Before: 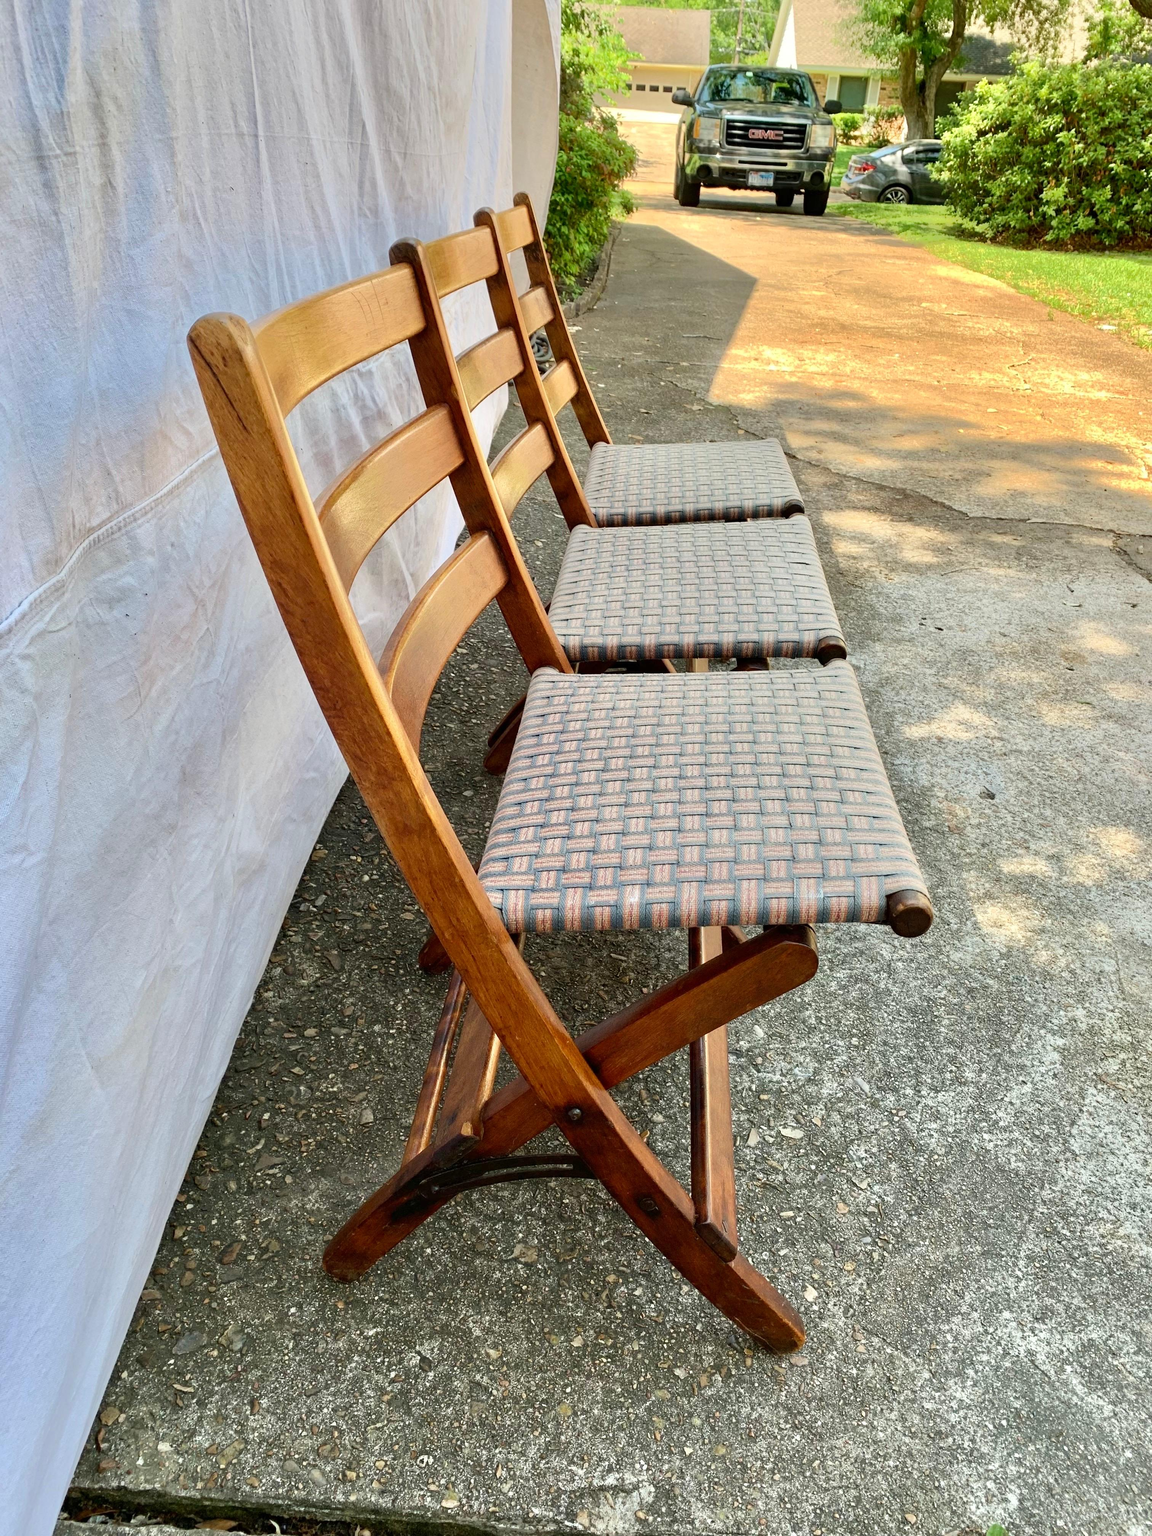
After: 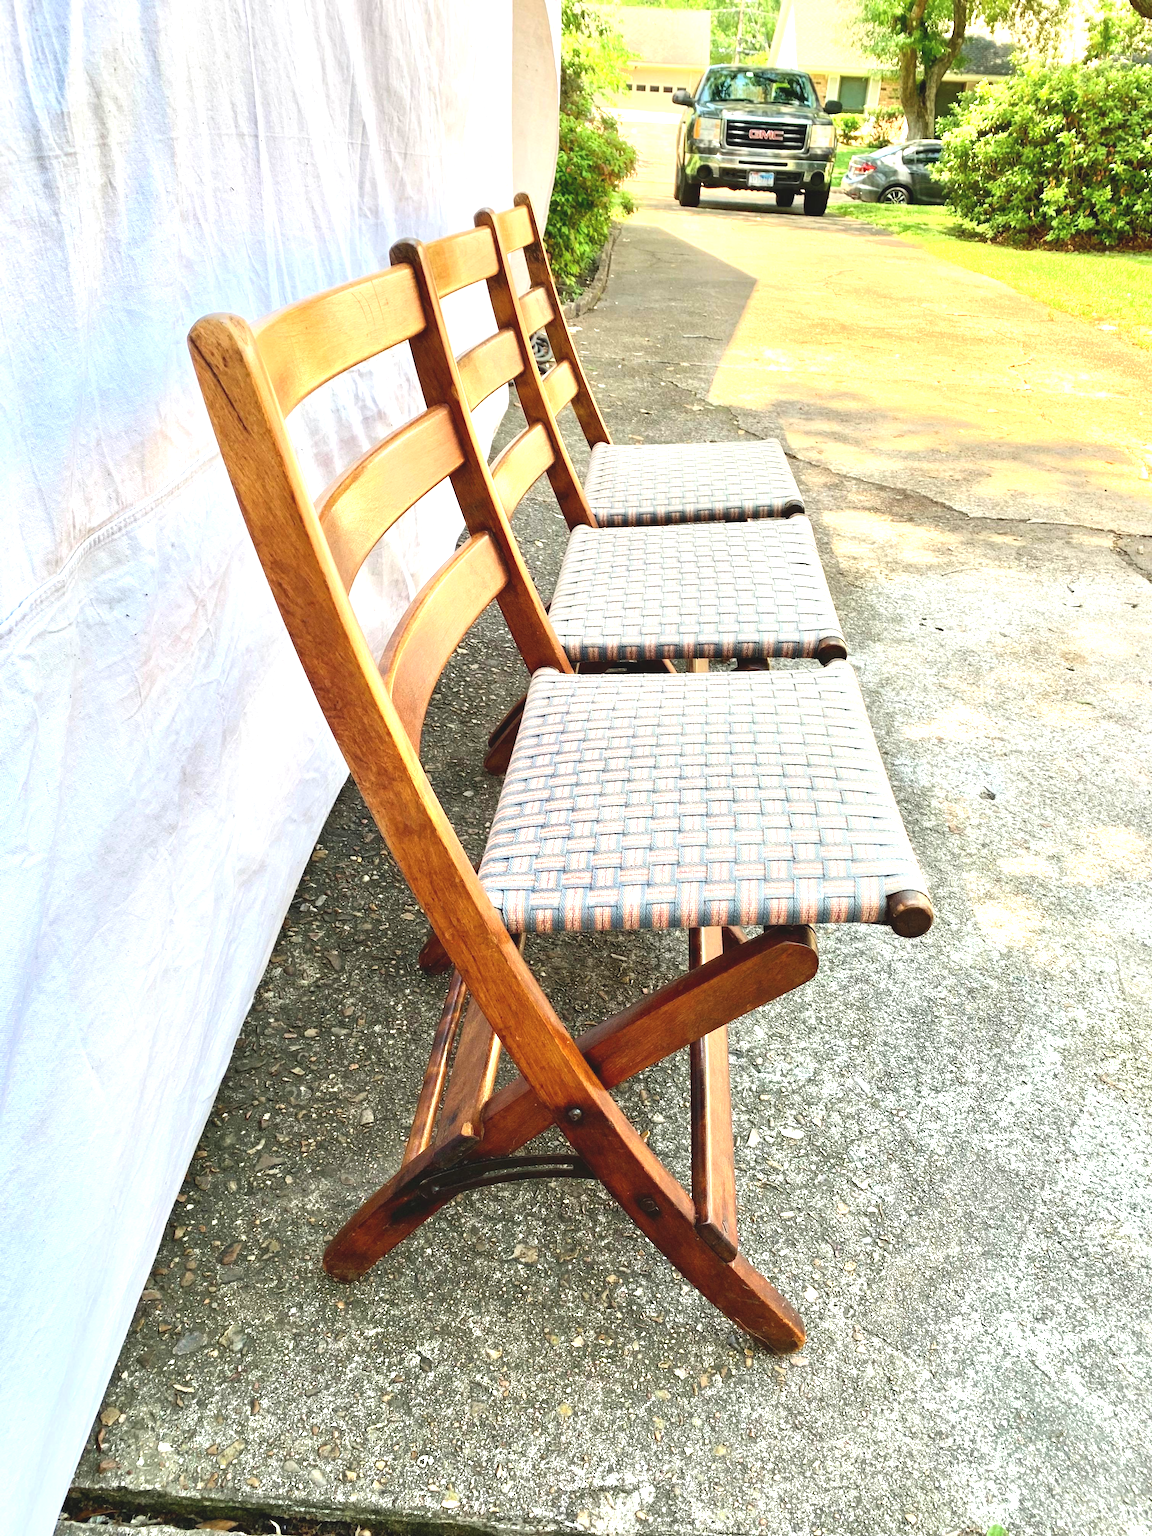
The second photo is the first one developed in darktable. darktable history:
exposure: black level correction -0.005, exposure 1.005 EV, compensate highlight preservation false
contrast brightness saturation: contrast 0.076, saturation 0.021
